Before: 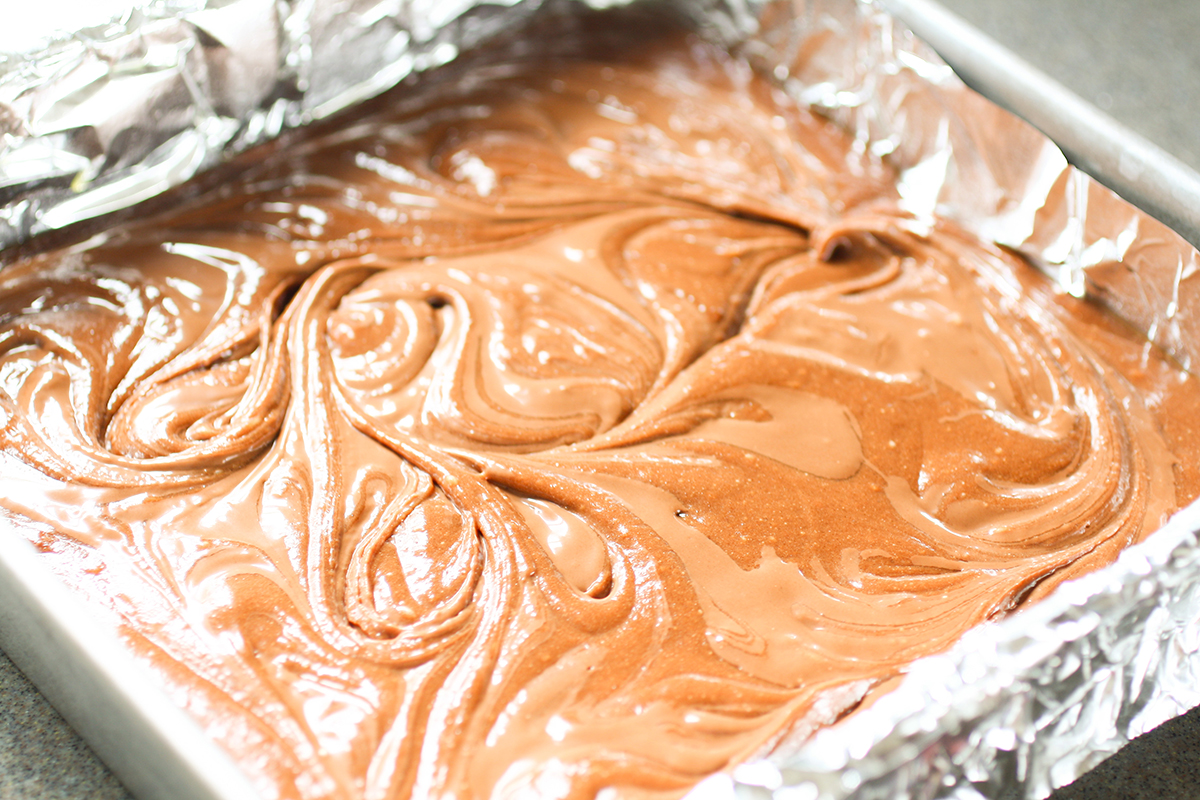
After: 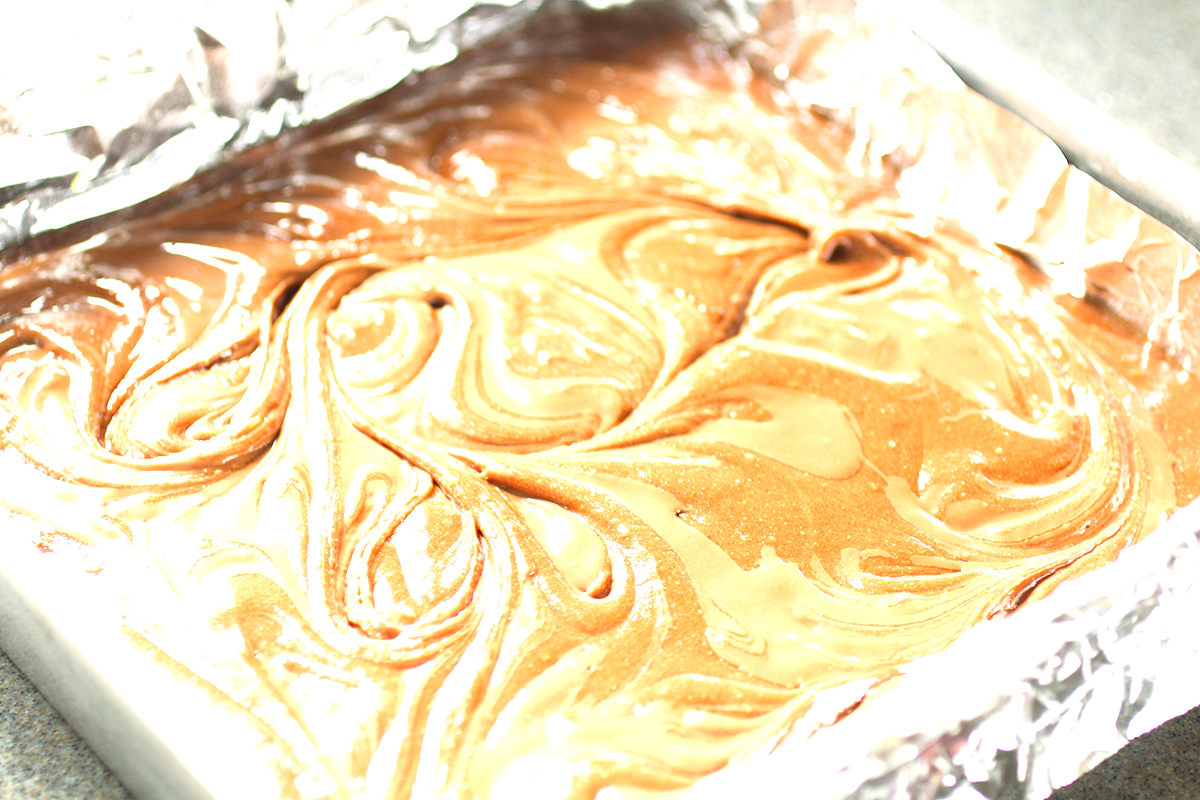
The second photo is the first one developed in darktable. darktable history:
exposure: black level correction 0, exposure 0.951 EV, compensate highlight preservation false
